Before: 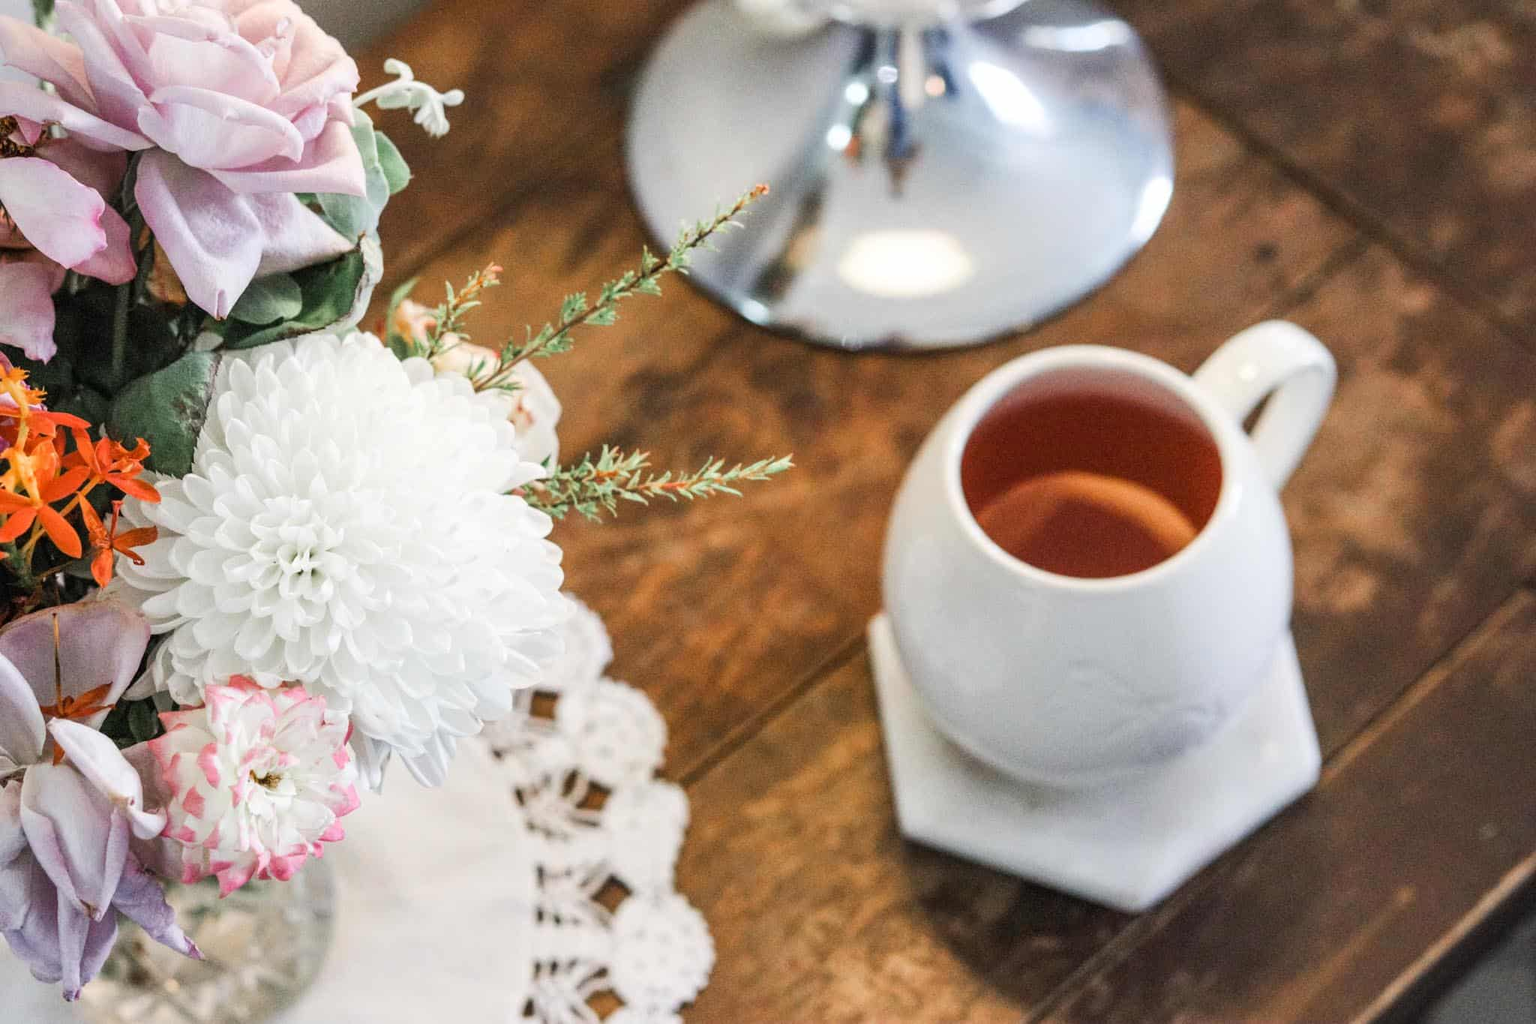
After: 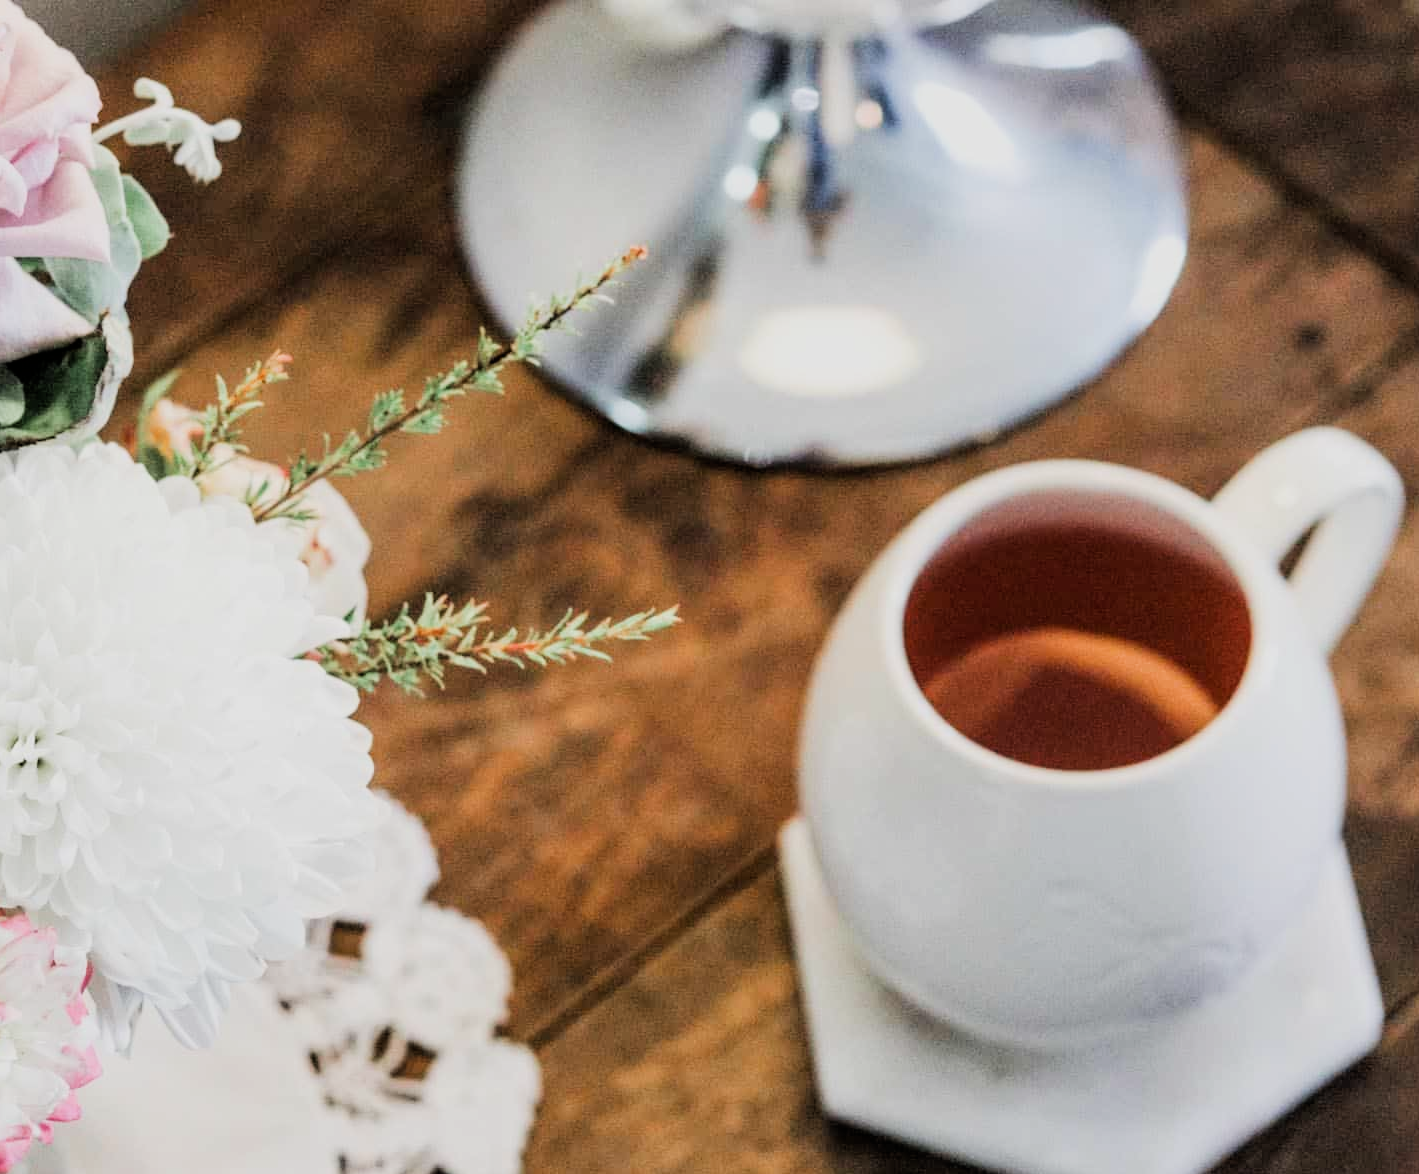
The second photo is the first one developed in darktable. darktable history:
filmic rgb: black relative exposure -5 EV, hardness 2.88, contrast 1.3, highlights saturation mix -30%
crop: left 18.479%, right 12.2%, bottom 13.971%
